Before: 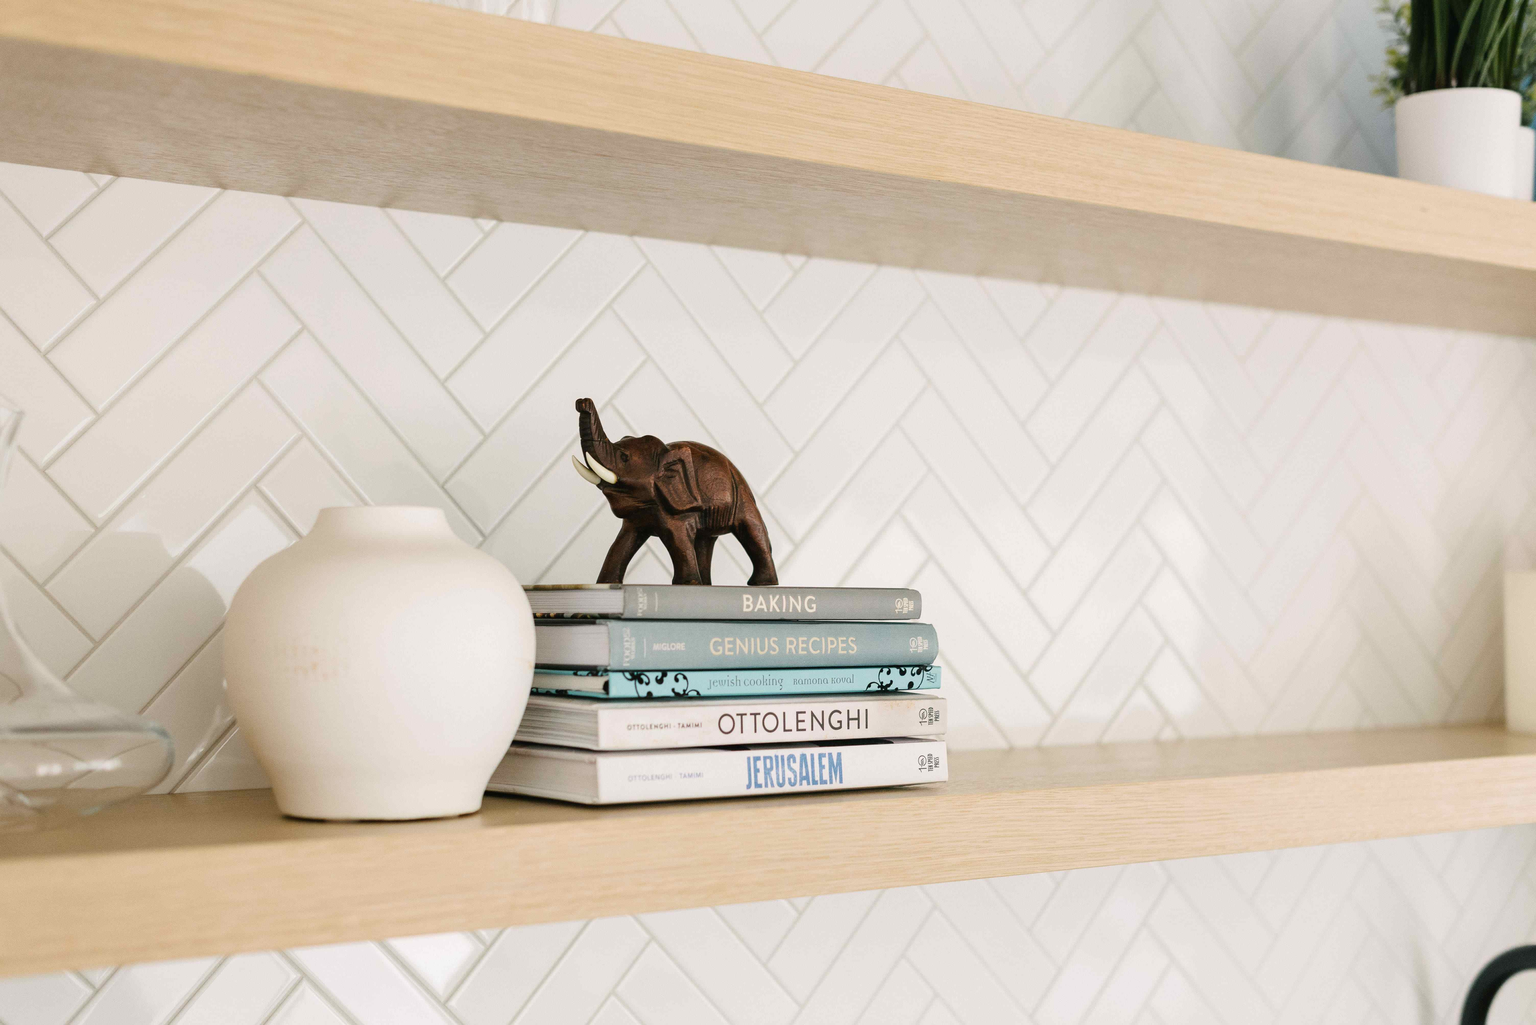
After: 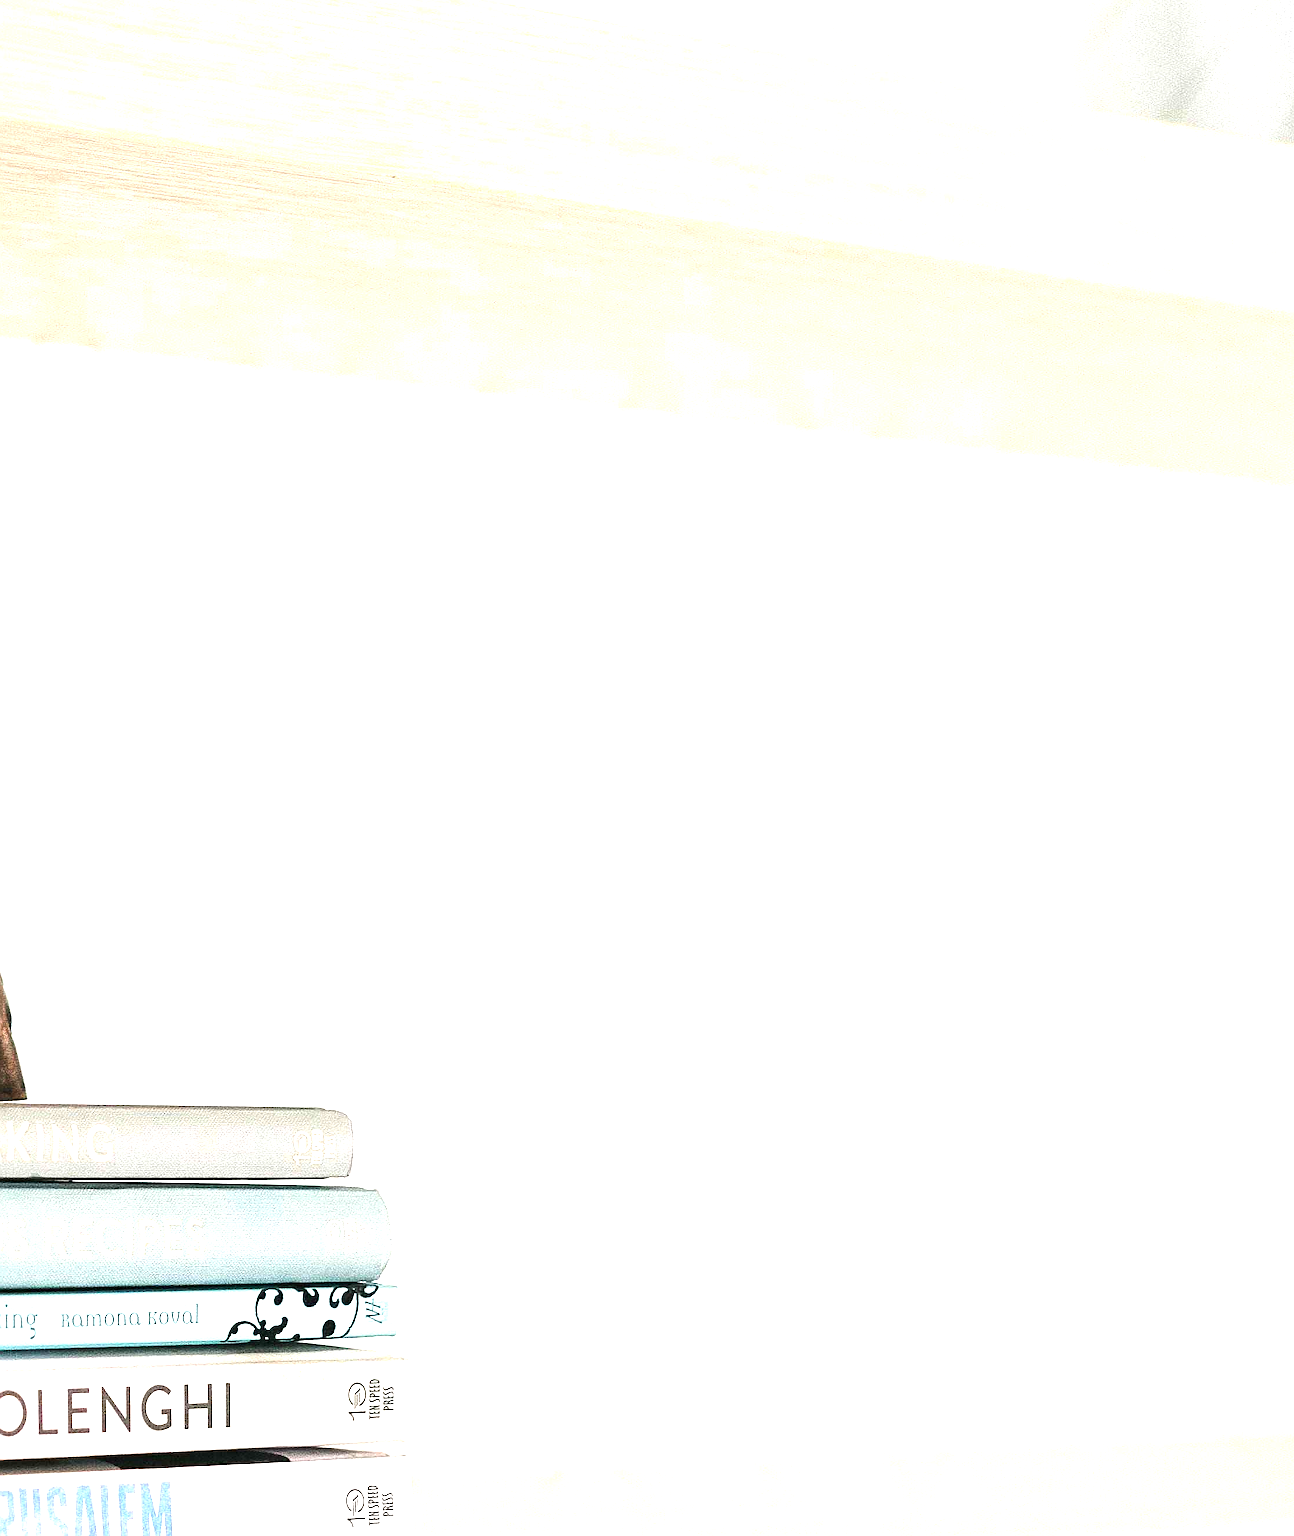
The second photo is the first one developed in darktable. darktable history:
exposure: exposure 0.999 EV, compensate highlight preservation false
tone equalizer: -8 EV -0.417 EV, -7 EV -0.389 EV, -6 EV -0.333 EV, -5 EV -0.222 EV, -3 EV 0.222 EV, -2 EV 0.333 EV, -1 EV 0.389 EV, +0 EV 0.417 EV, edges refinement/feathering 500, mask exposure compensation -1.57 EV, preserve details no
crop and rotate: left 49.936%, top 10.094%, right 13.136%, bottom 24.256%
sharpen: on, module defaults
